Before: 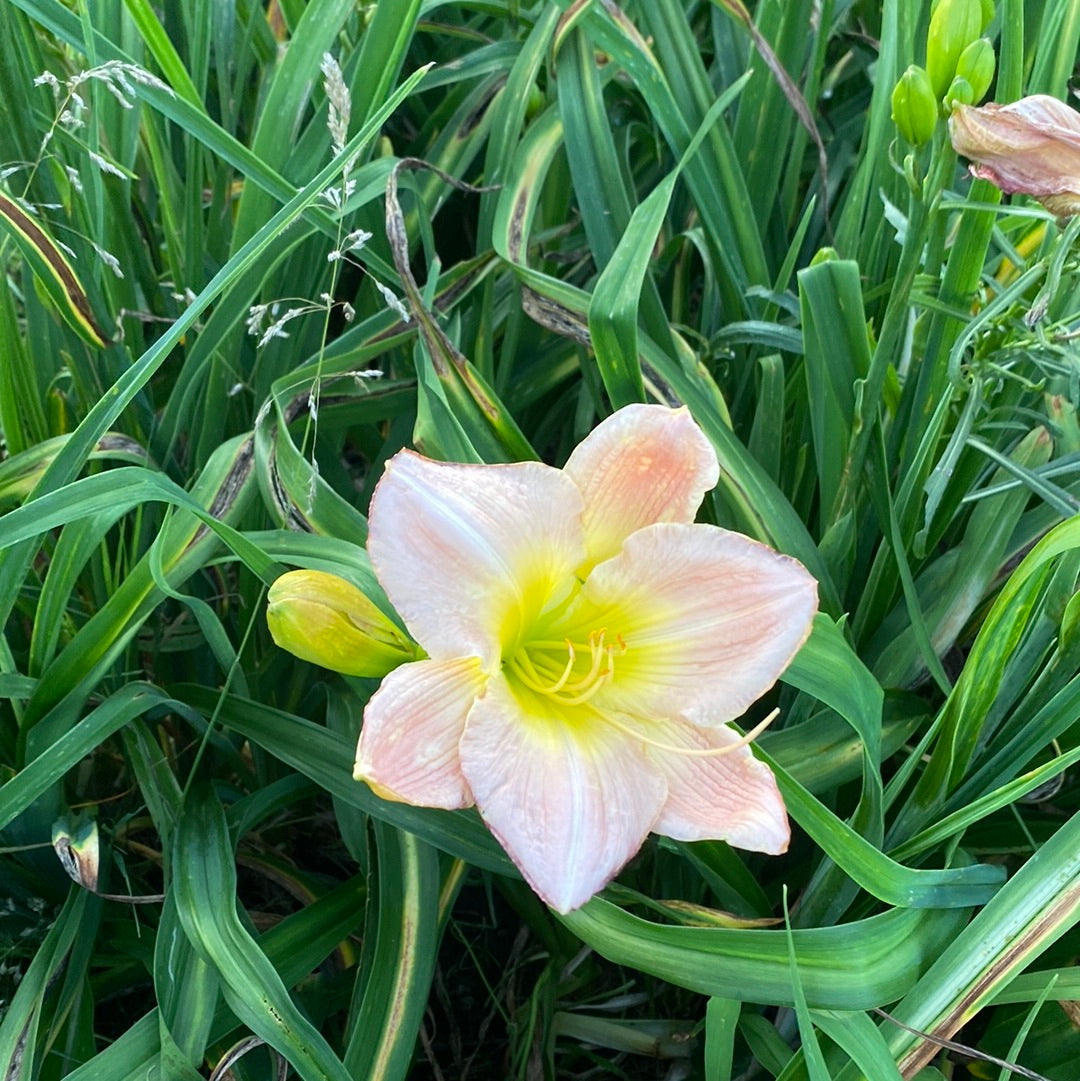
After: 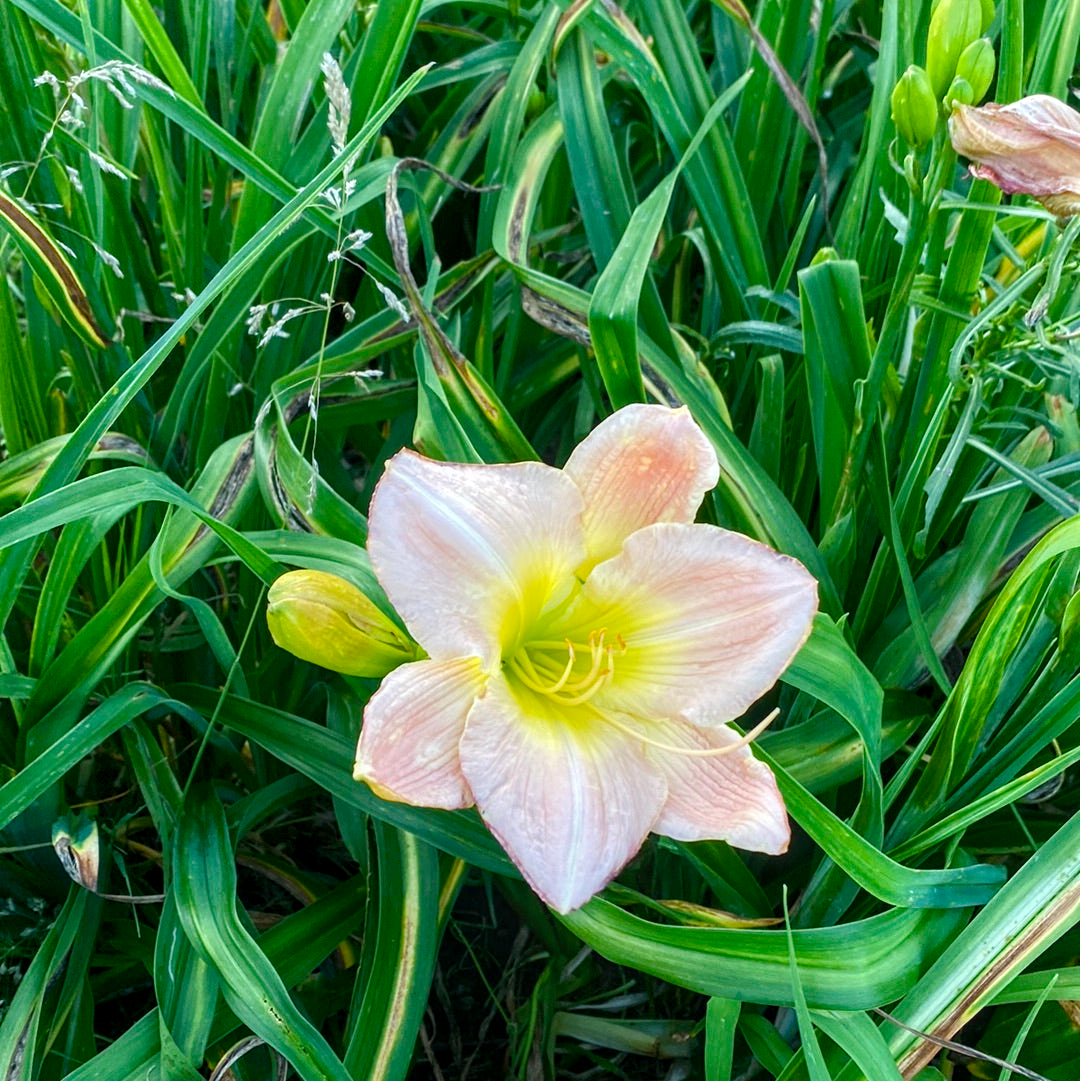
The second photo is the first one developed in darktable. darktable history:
color balance rgb: perceptual saturation grading › global saturation 23.629%, perceptual saturation grading › highlights -24.501%, perceptual saturation grading › mid-tones 24.308%, perceptual saturation grading › shadows 38.83%, perceptual brilliance grading › global brilliance 2.908%, perceptual brilliance grading › highlights -3.037%, perceptual brilliance grading › shadows 3.521%
local contrast: on, module defaults
